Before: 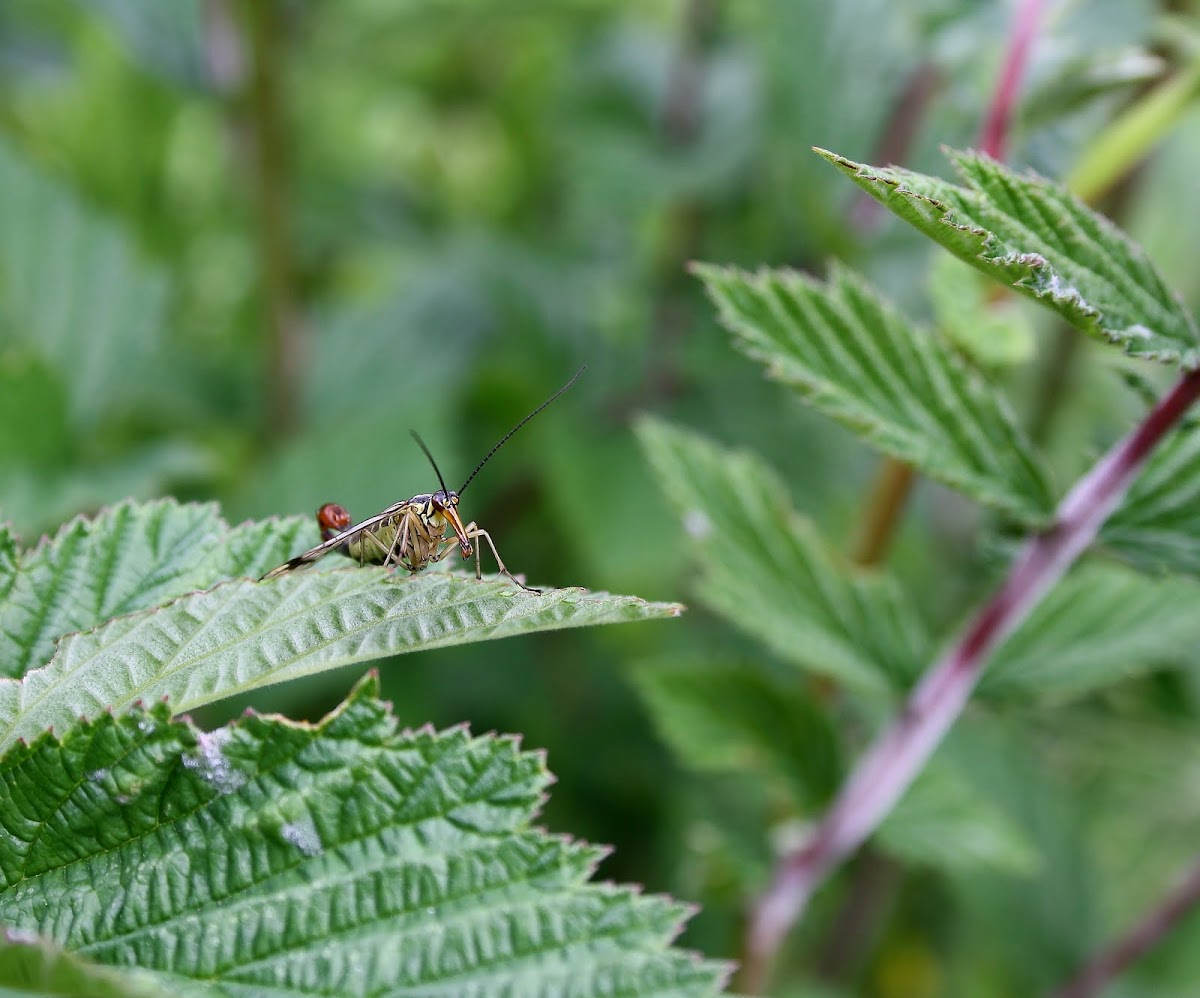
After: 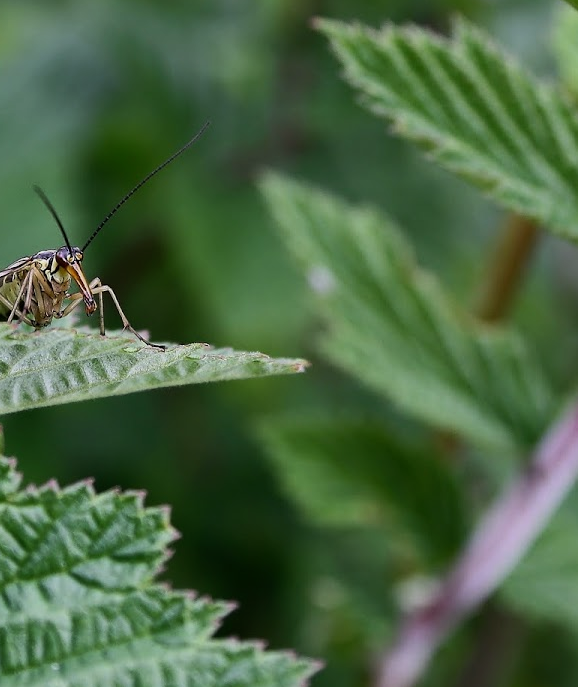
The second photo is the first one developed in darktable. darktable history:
crop: left 31.347%, top 24.52%, right 20.455%, bottom 6.596%
tone equalizer: -8 EV -0.386 EV, -7 EV -0.422 EV, -6 EV -0.308 EV, -5 EV -0.241 EV, -3 EV 0.221 EV, -2 EV 0.323 EV, -1 EV 0.38 EV, +0 EV 0.387 EV, edges refinement/feathering 500, mask exposure compensation -1.57 EV, preserve details no
exposure: exposure -0.564 EV, compensate highlight preservation false
